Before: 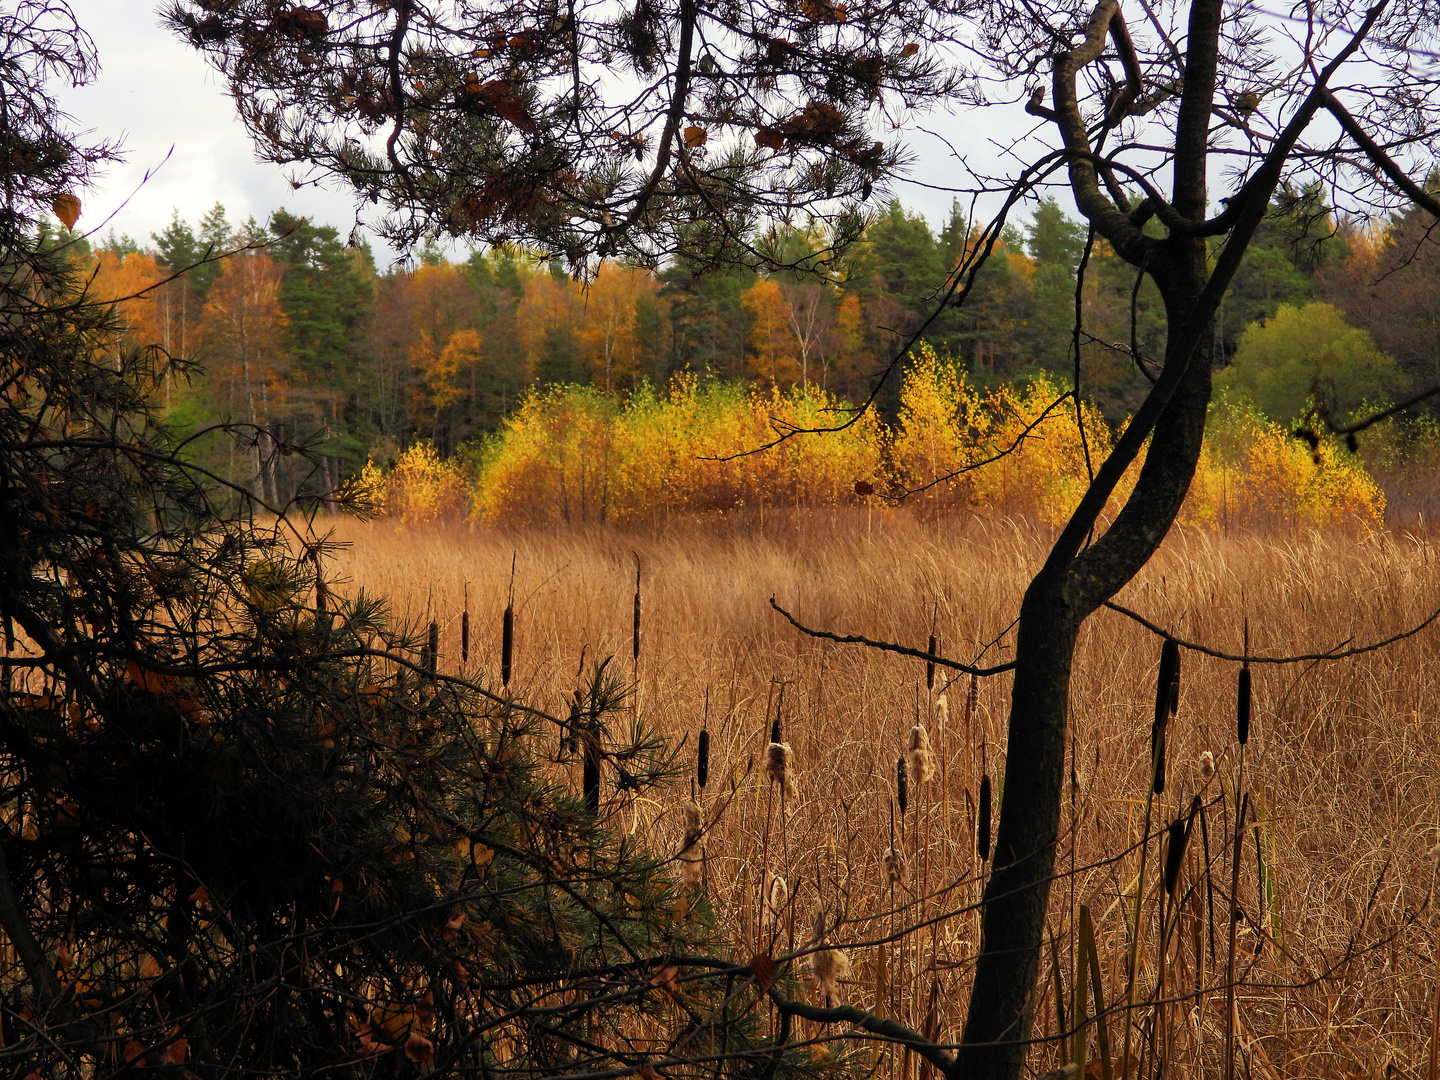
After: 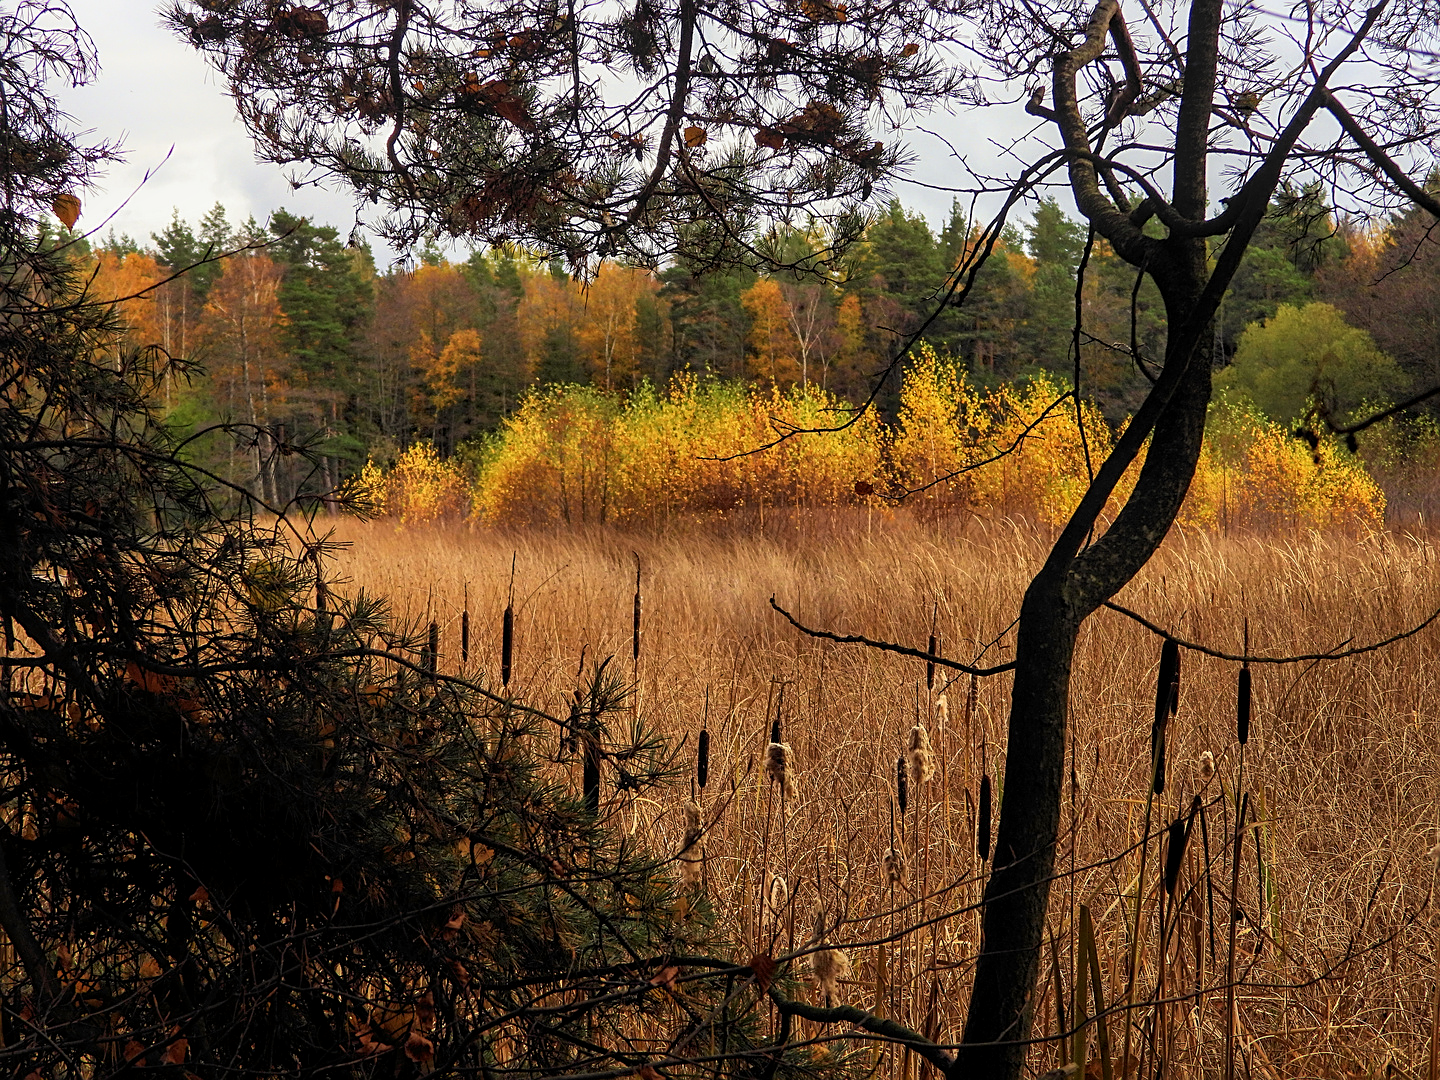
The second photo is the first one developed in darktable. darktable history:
shadows and highlights: shadows -21.08, highlights 99.15, soften with gaussian
local contrast: on, module defaults
sharpen: on, module defaults
